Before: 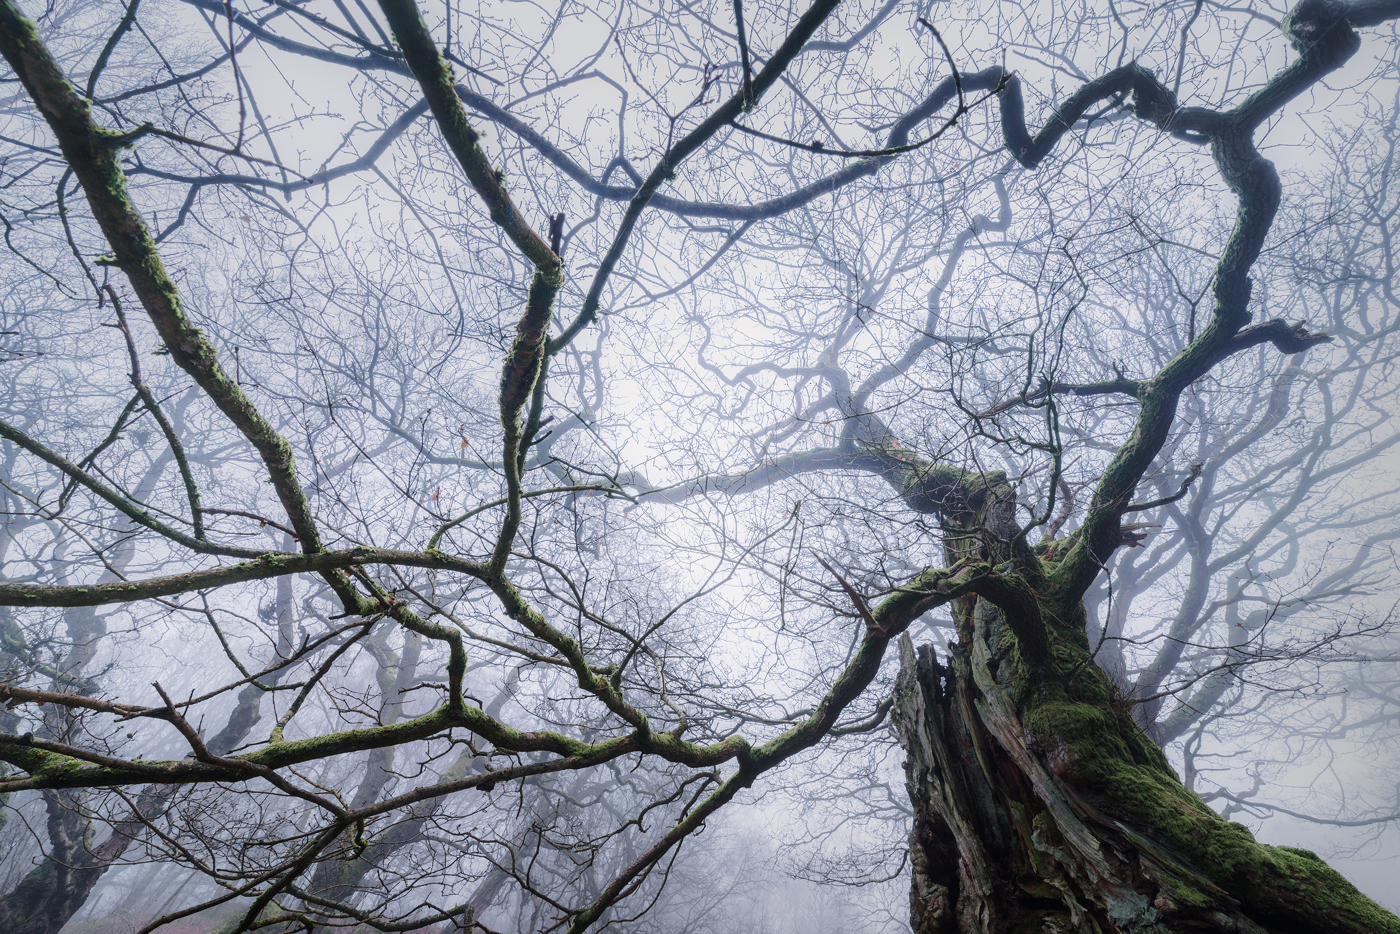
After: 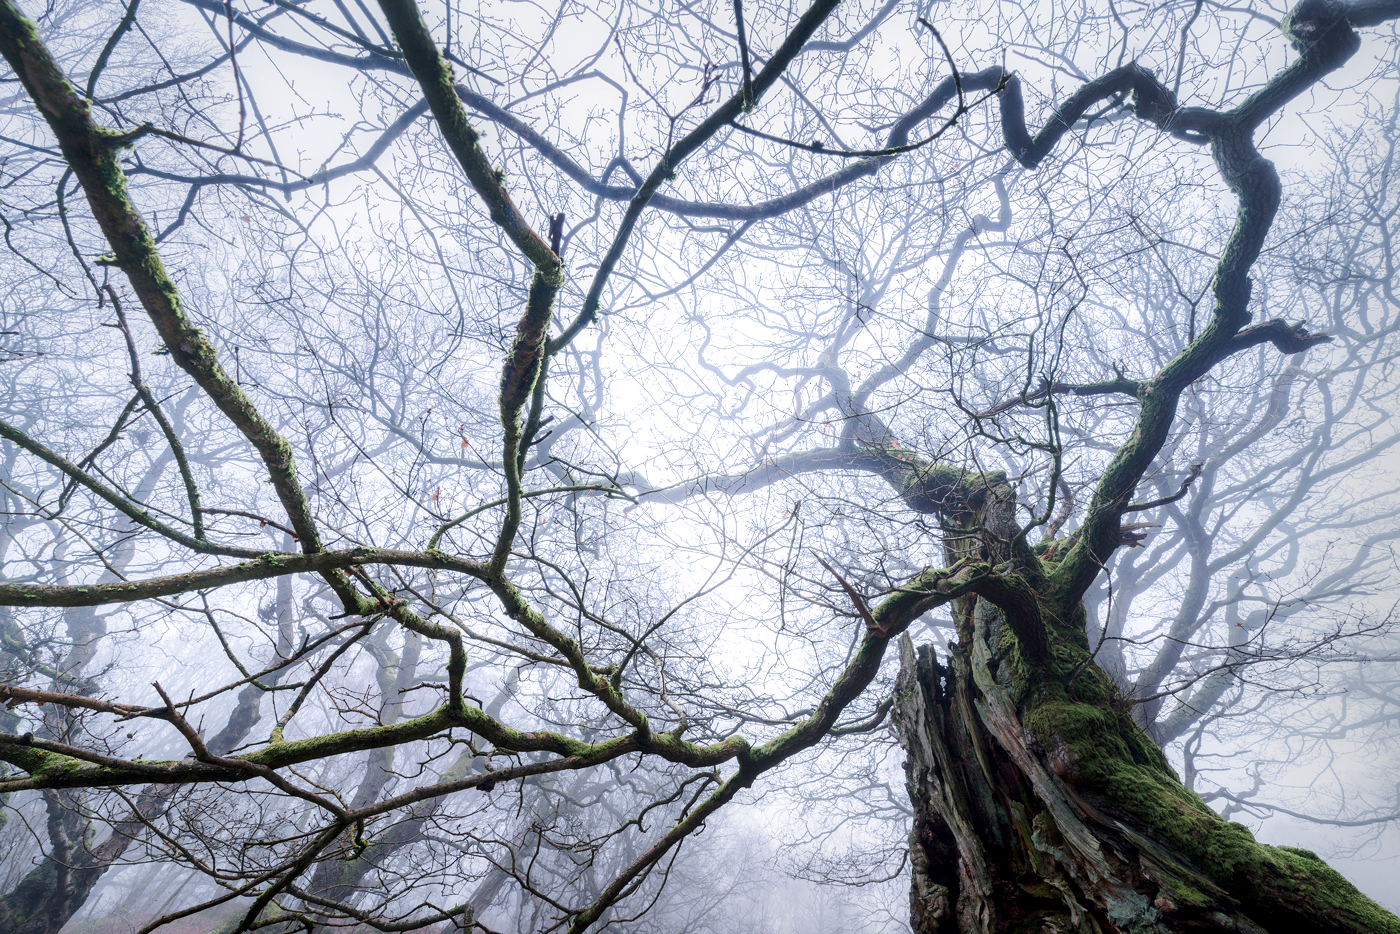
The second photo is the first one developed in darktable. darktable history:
exposure: black level correction 0.003, exposure 0.391 EV, compensate exposure bias true, compensate highlight preservation false
